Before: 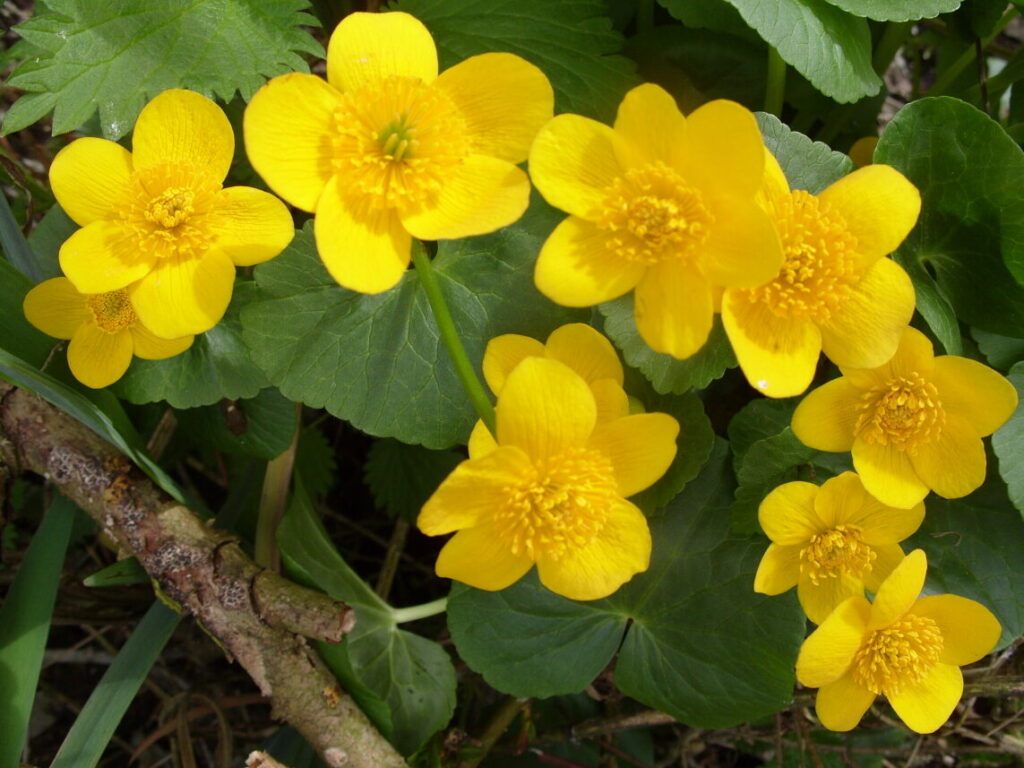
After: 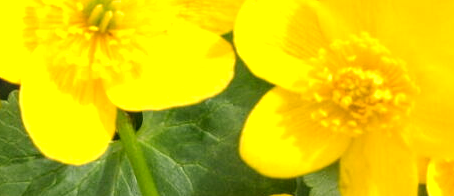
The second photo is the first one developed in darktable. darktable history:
local contrast: on, module defaults
color correction: highlights a* 4.31, highlights b* 4.93, shadows a* -7.67, shadows b* 4.99
crop: left 28.858%, top 16.868%, right 26.746%, bottom 57.538%
tone equalizer: -8 EV -0.726 EV, -7 EV -0.71 EV, -6 EV -0.617 EV, -5 EV -0.382 EV, -3 EV 0.389 EV, -2 EV 0.6 EV, -1 EV 0.675 EV, +0 EV 0.77 EV, mask exposure compensation -0.486 EV
